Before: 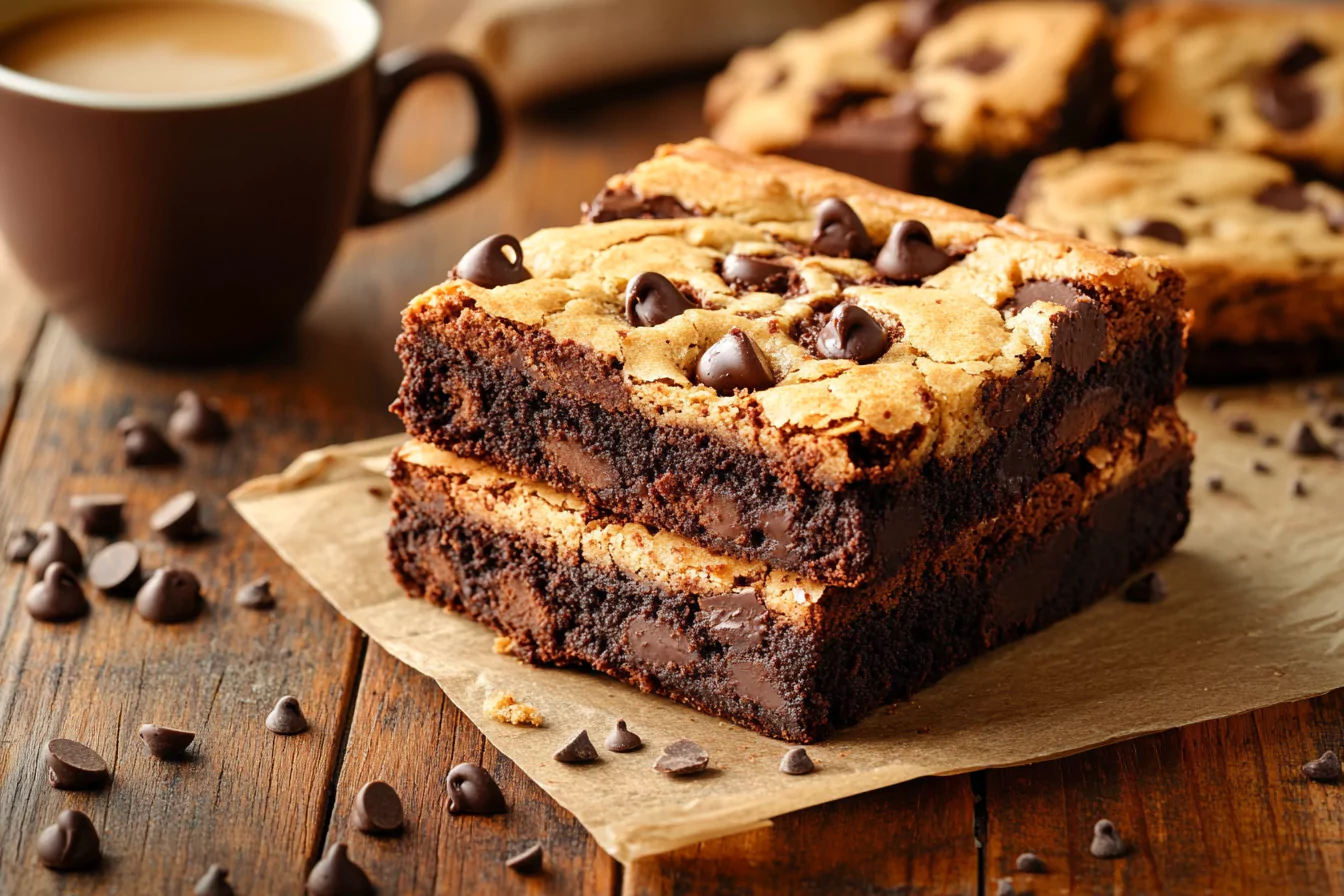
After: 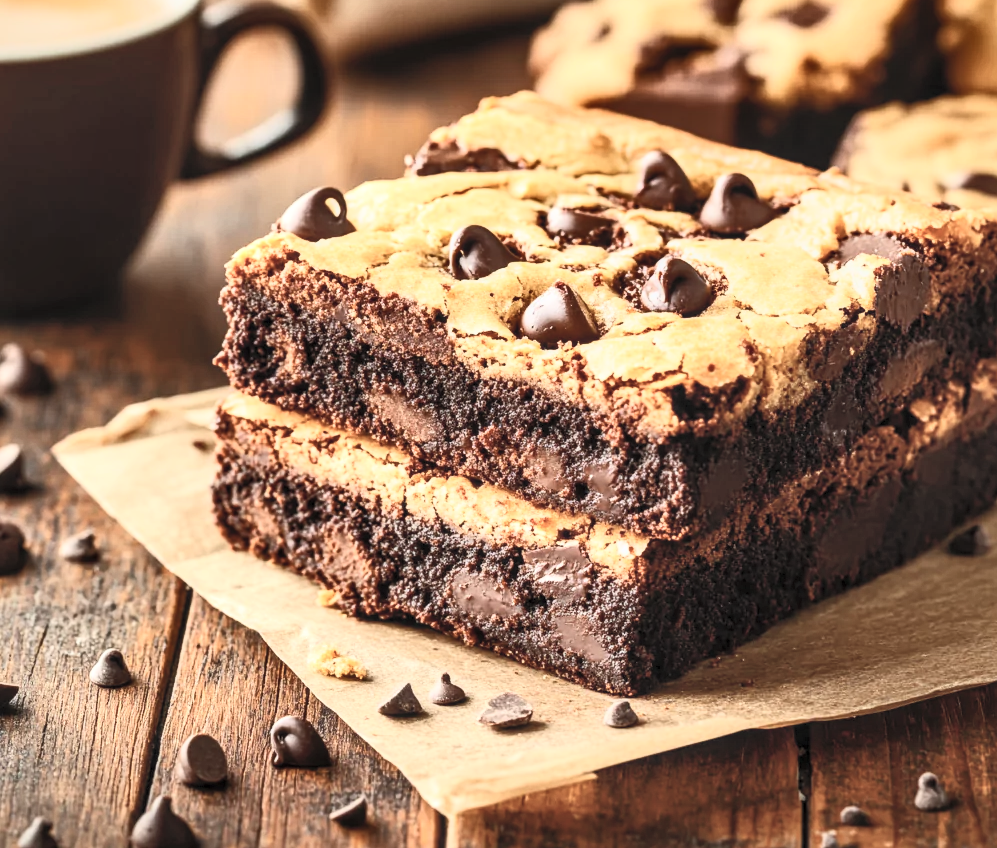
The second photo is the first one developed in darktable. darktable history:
contrast brightness saturation: contrast 0.43, brightness 0.56, saturation -0.19
local contrast: on, module defaults
crop and rotate: left 13.15%, top 5.251%, right 12.609%
color balance rgb: linear chroma grading › global chroma -0.67%, saturation formula JzAzBz (2021)
shadows and highlights: radius 108.52, shadows 40.68, highlights -72.88, low approximation 0.01, soften with gaussian
